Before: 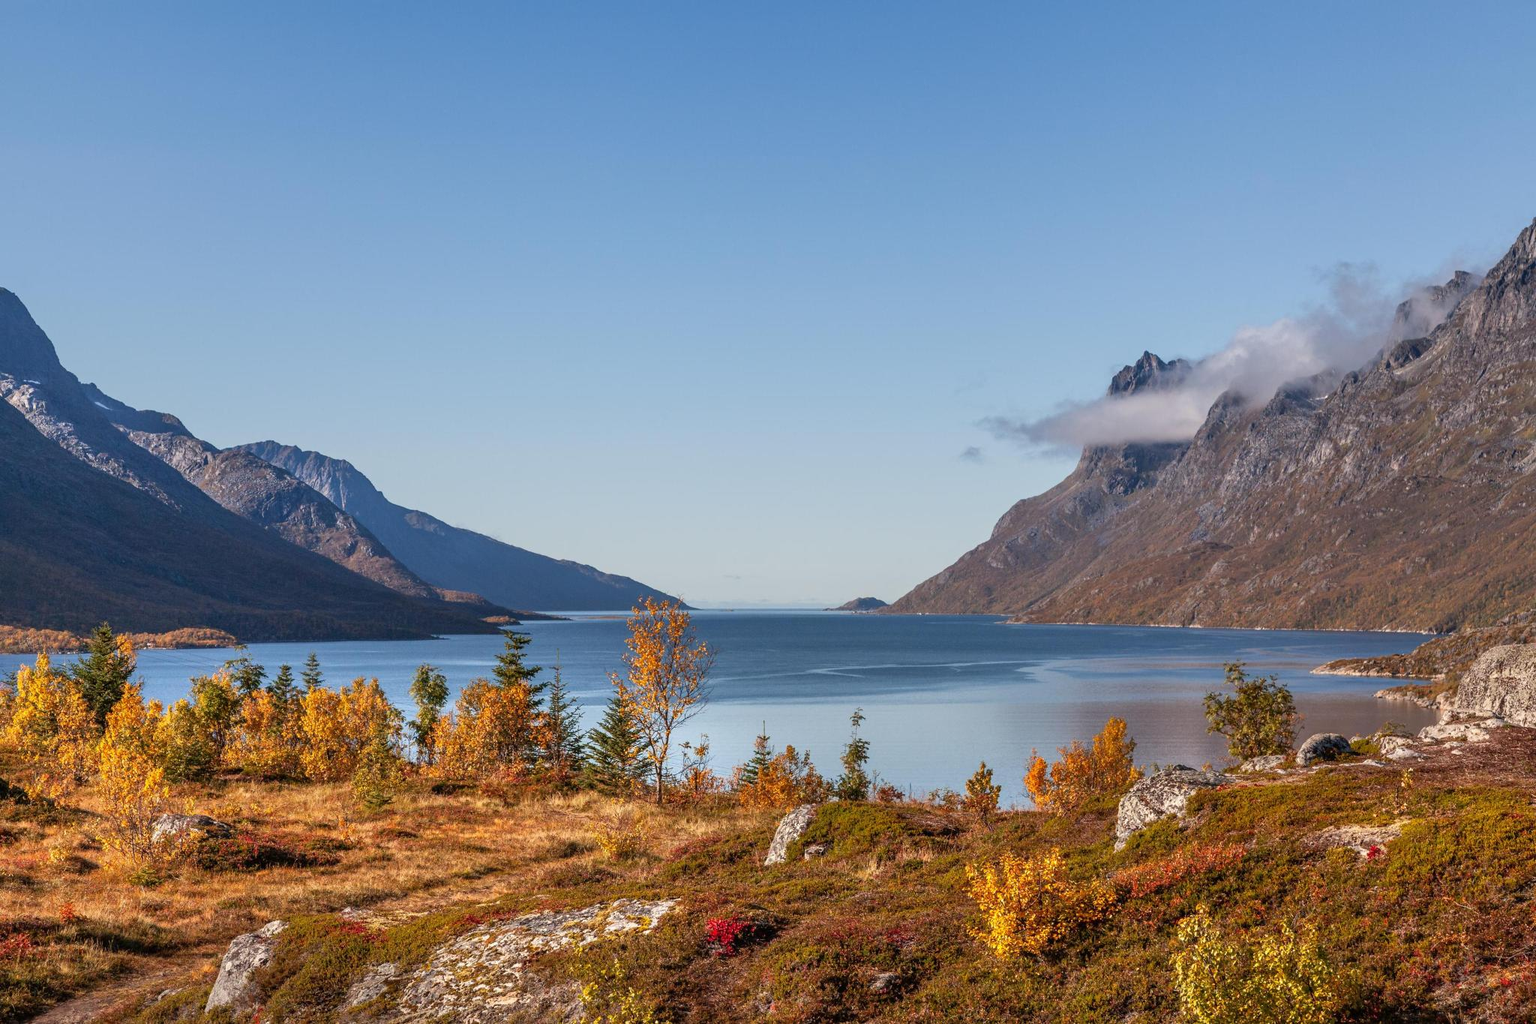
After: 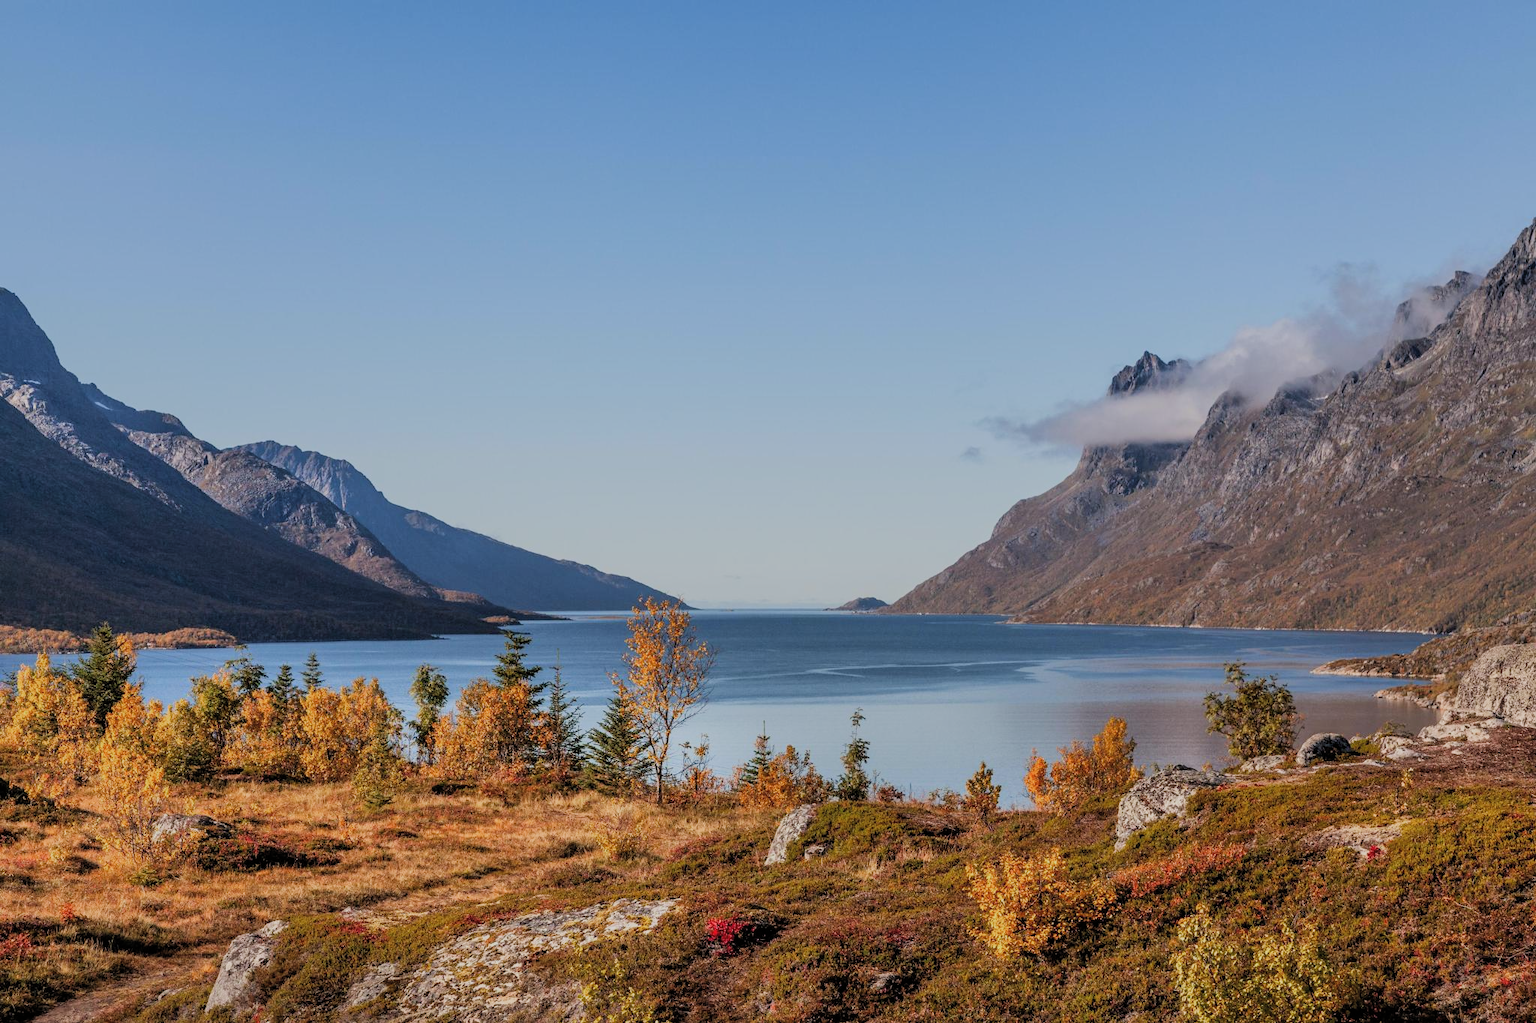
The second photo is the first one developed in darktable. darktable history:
filmic rgb: black relative exposure -7.65 EV, white relative exposure 4.56 EV, hardness 3.61, add noise in highlights 0.002, preserve chrominance luminance Y, color science v3 (2019), use custom middle-gray values true, contrast in highlights soft
